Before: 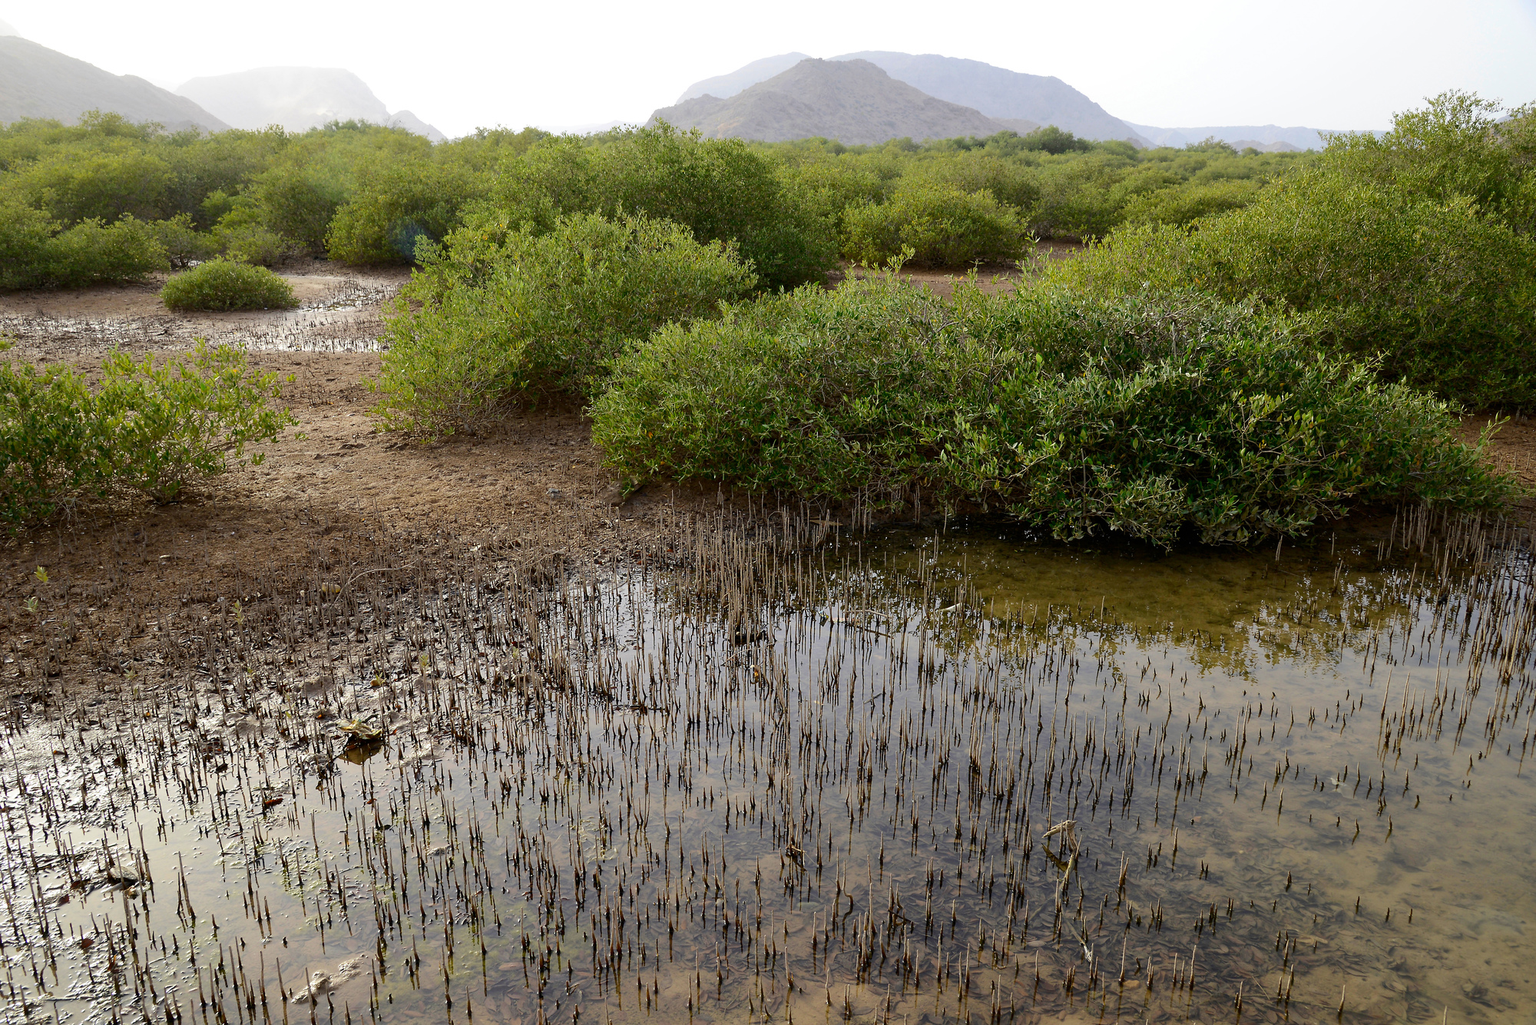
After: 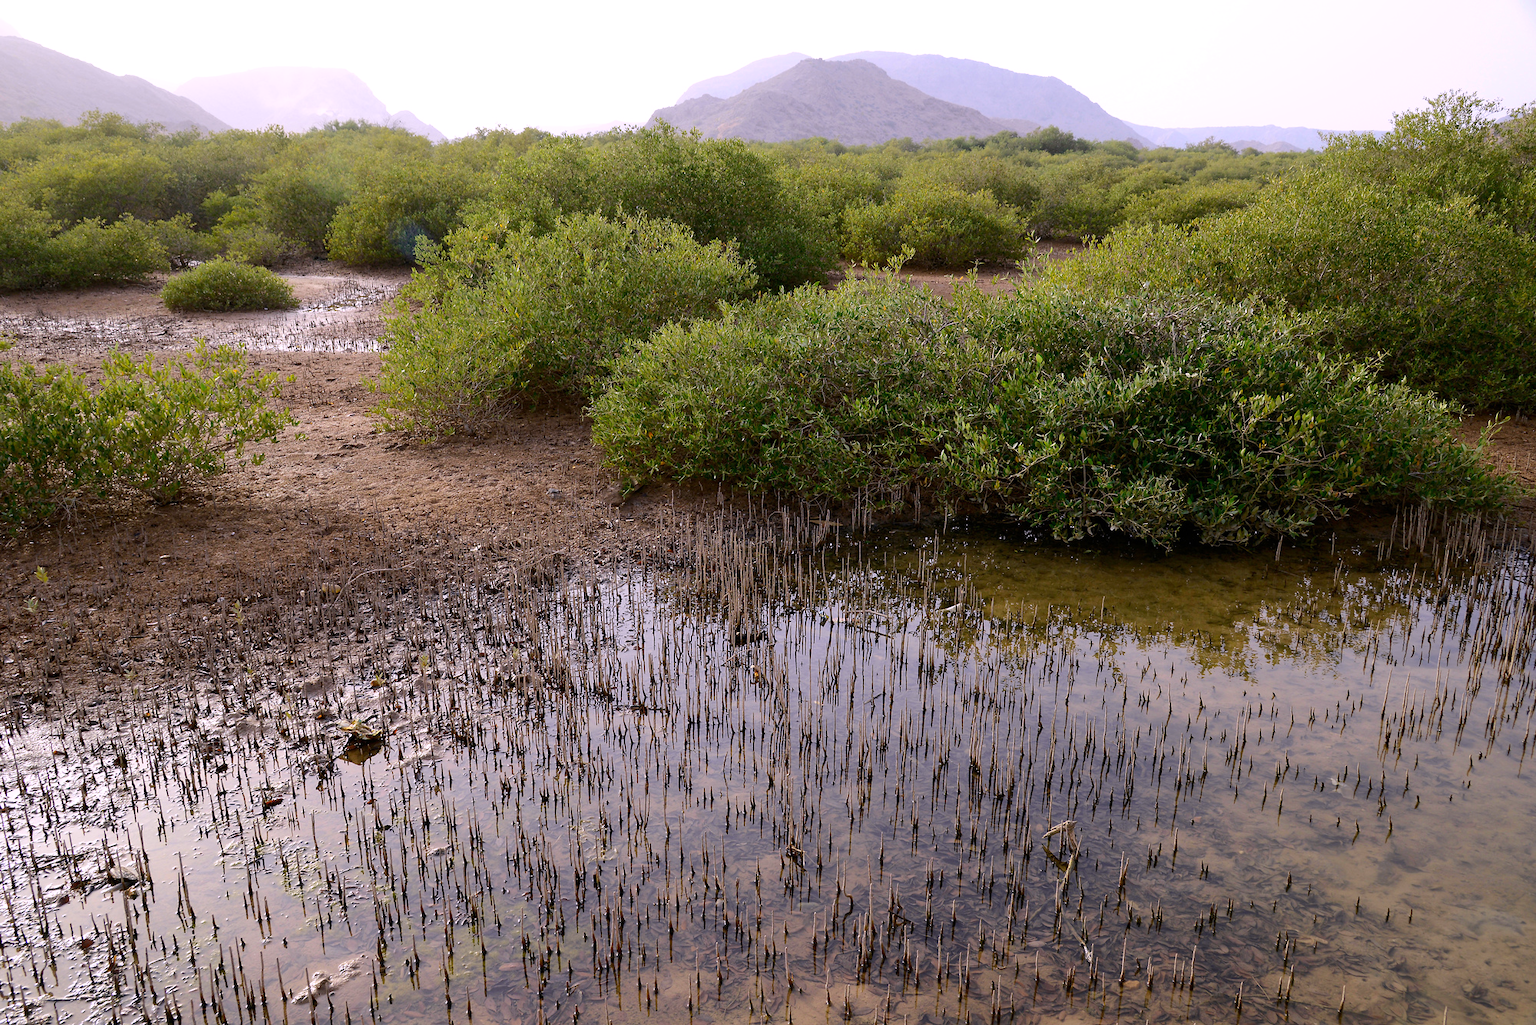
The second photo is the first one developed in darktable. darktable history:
white balance: red 1.066, blue 1.119
